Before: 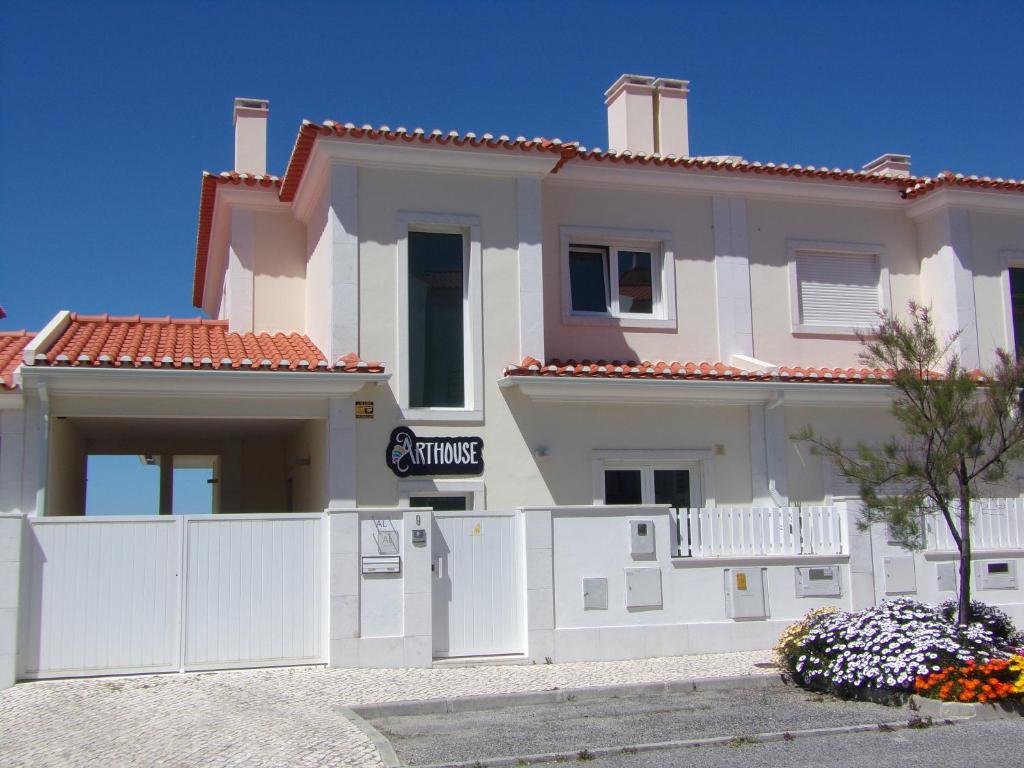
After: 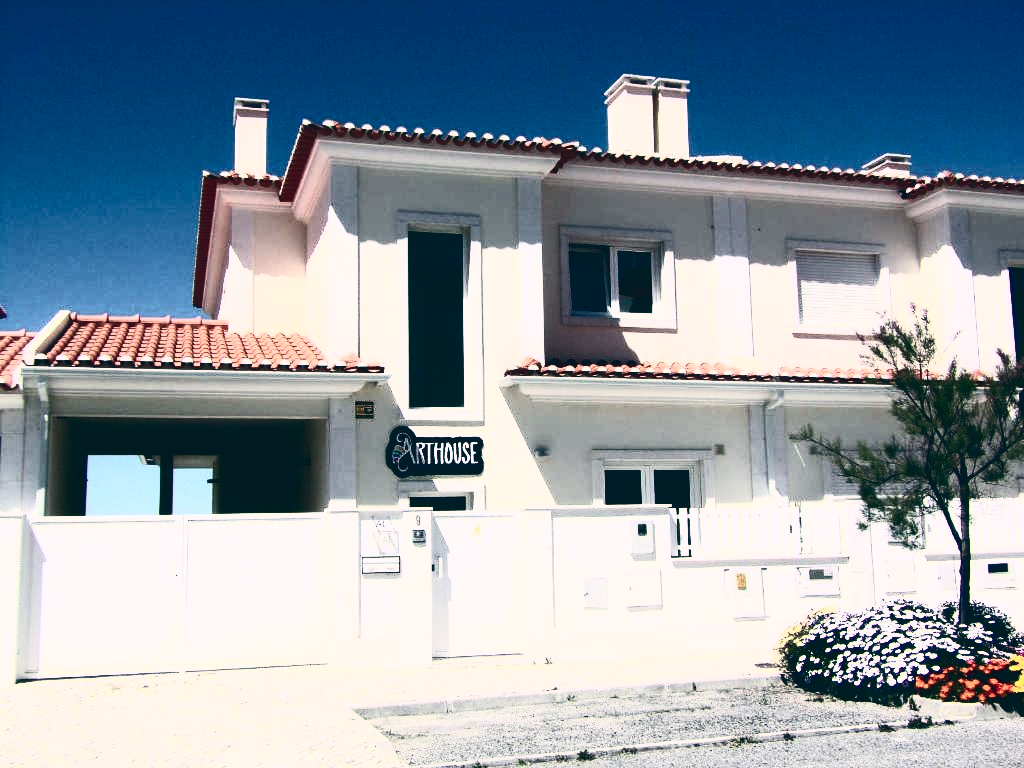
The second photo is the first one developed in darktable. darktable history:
exposure: compensate highlight preservation false
contrast brightness saturation: contrast 0.93, brightness 0.2
color balance: lift [1.006, 0.985, 1.002, 1.015], gamma [1, 0.953, 1.008, 1.047], gain [1.076, 1.13, 1.004, 0.87]
